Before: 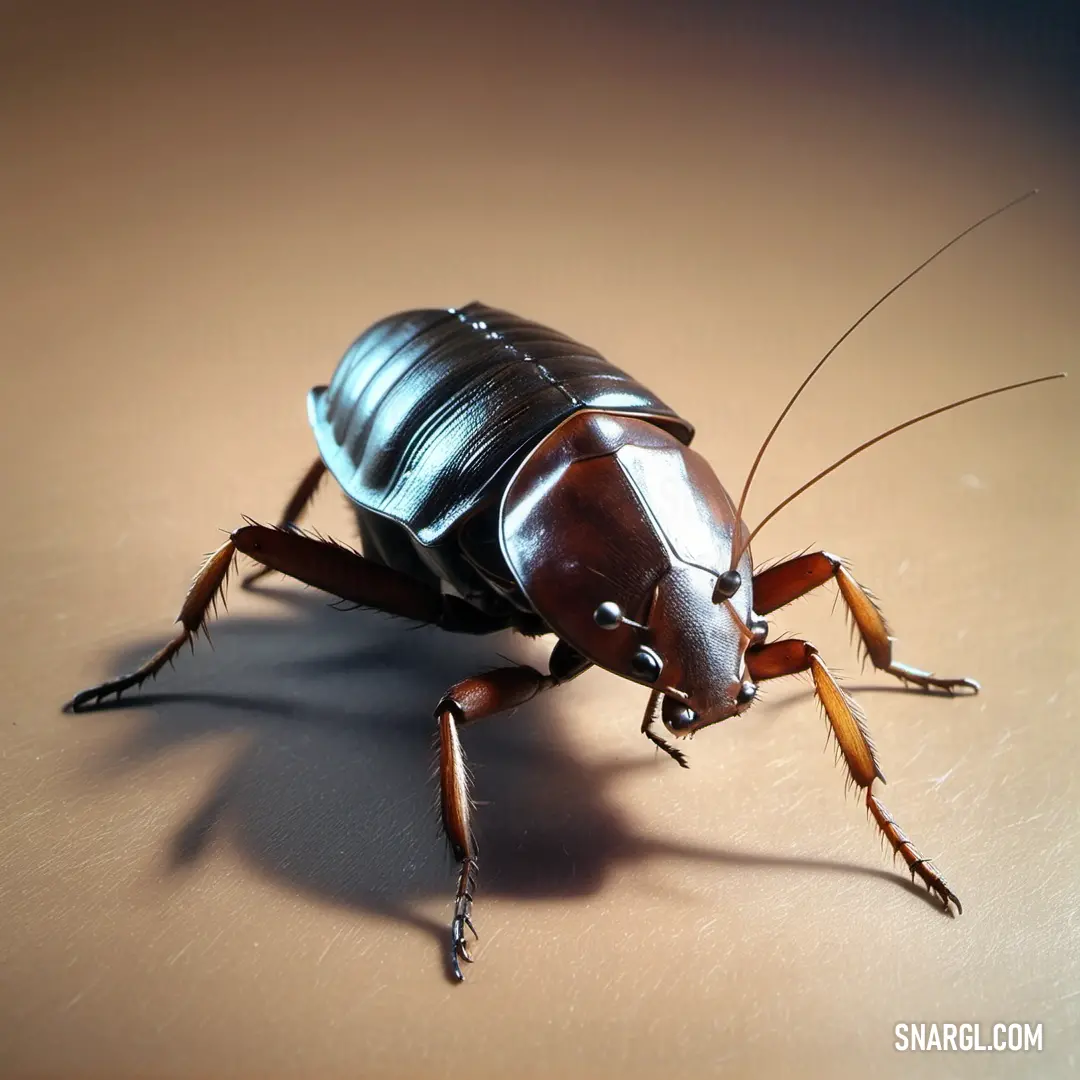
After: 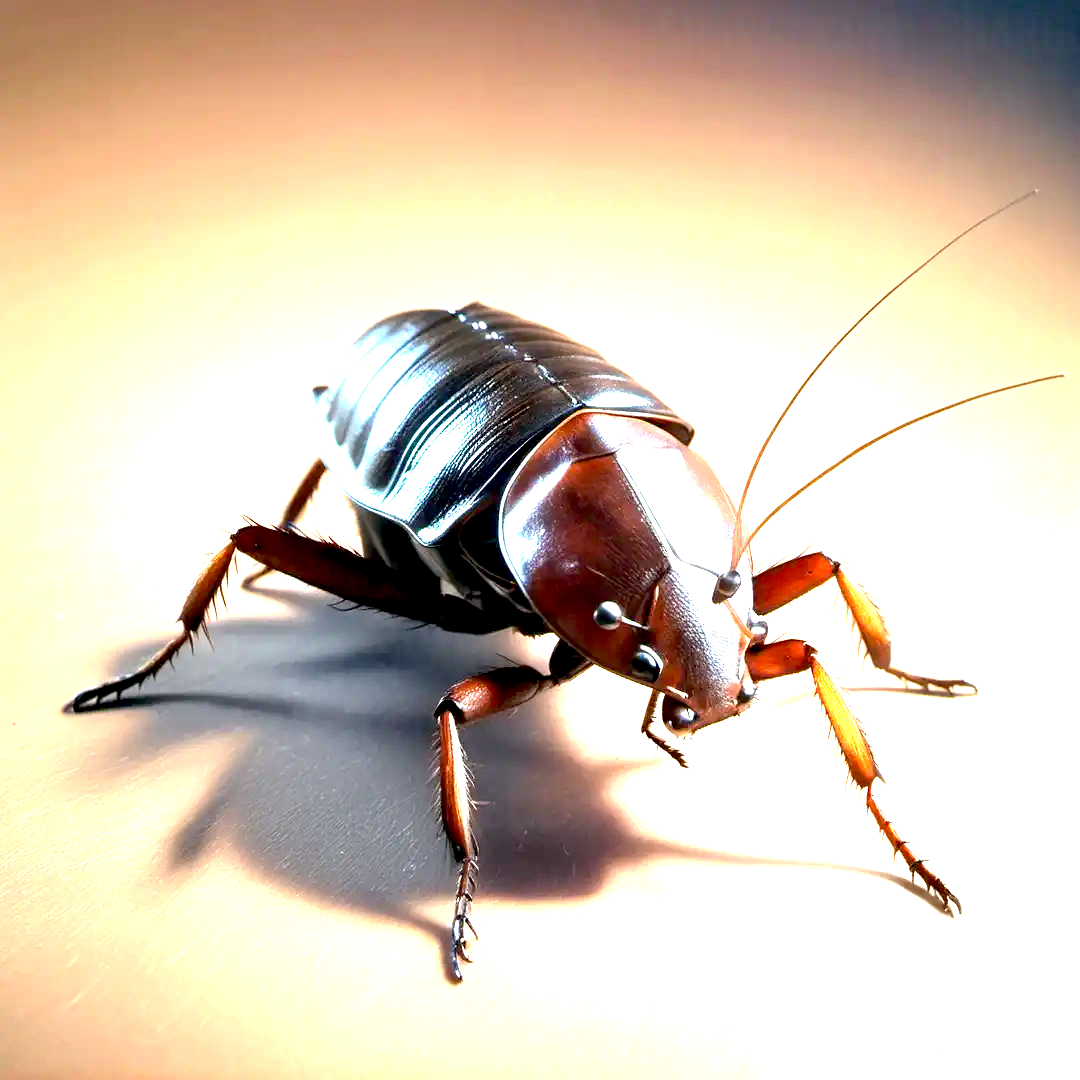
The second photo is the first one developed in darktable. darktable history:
exposure: black level correction 0.005, exposure 2.069 EV, compensate highlight preservation false
